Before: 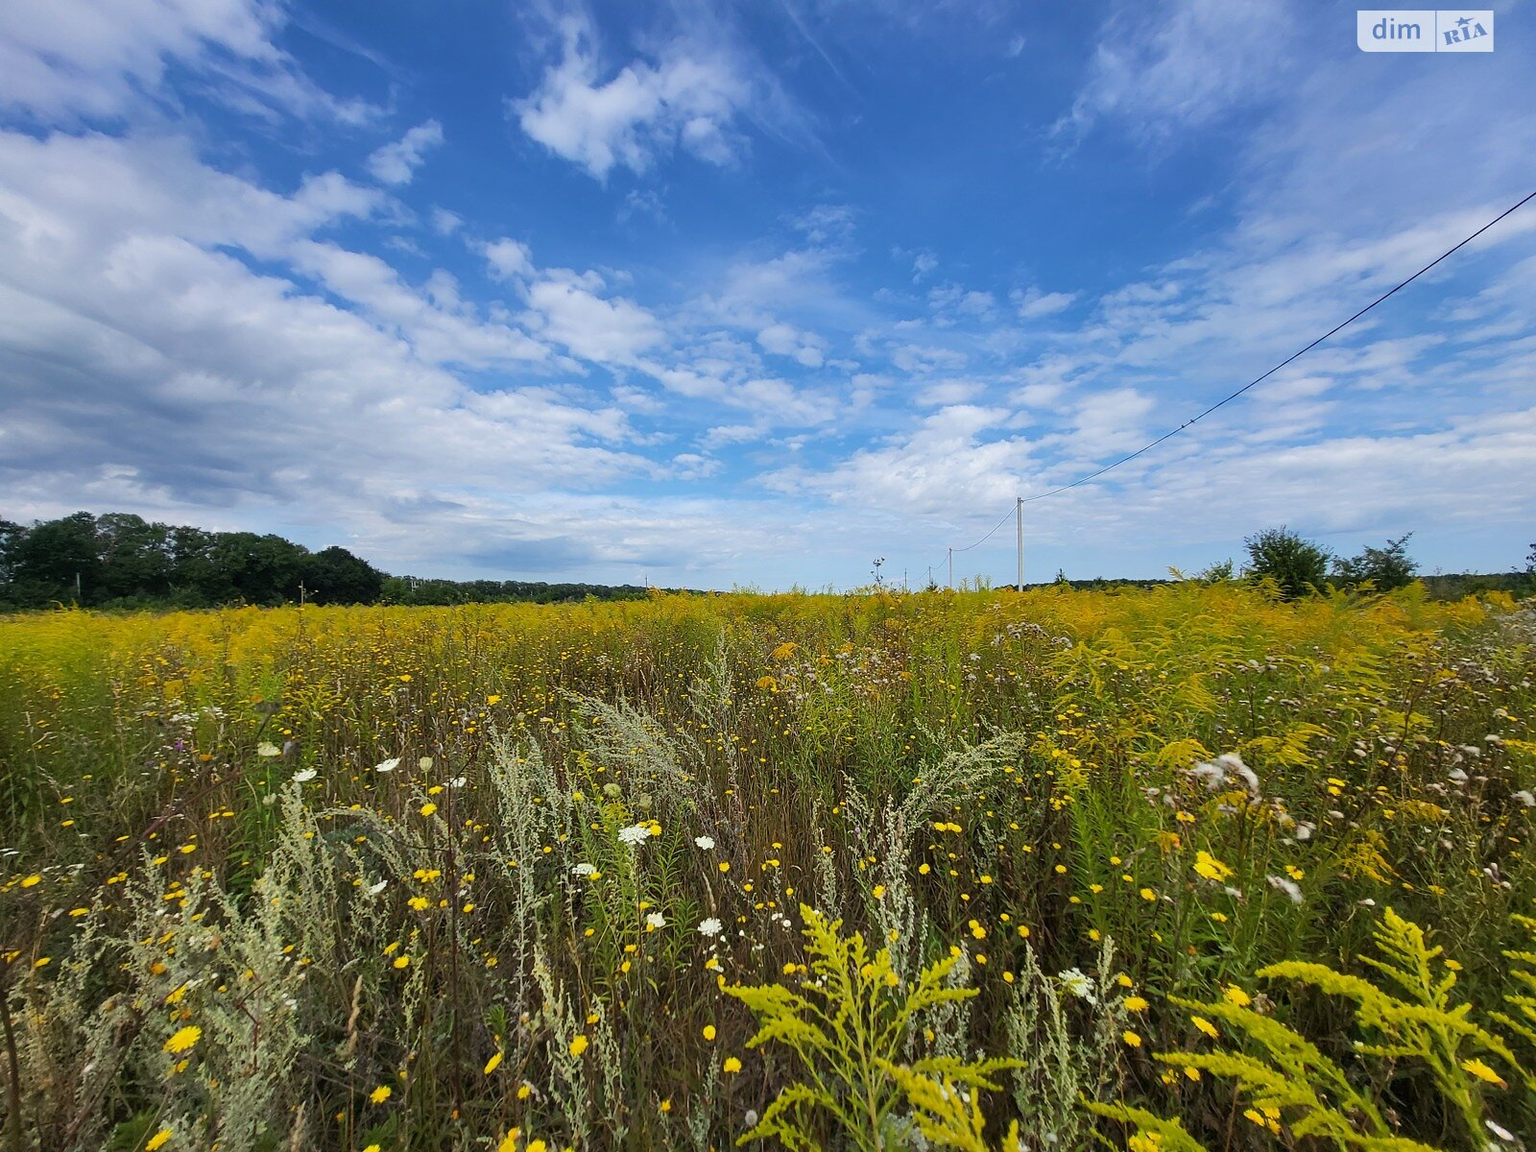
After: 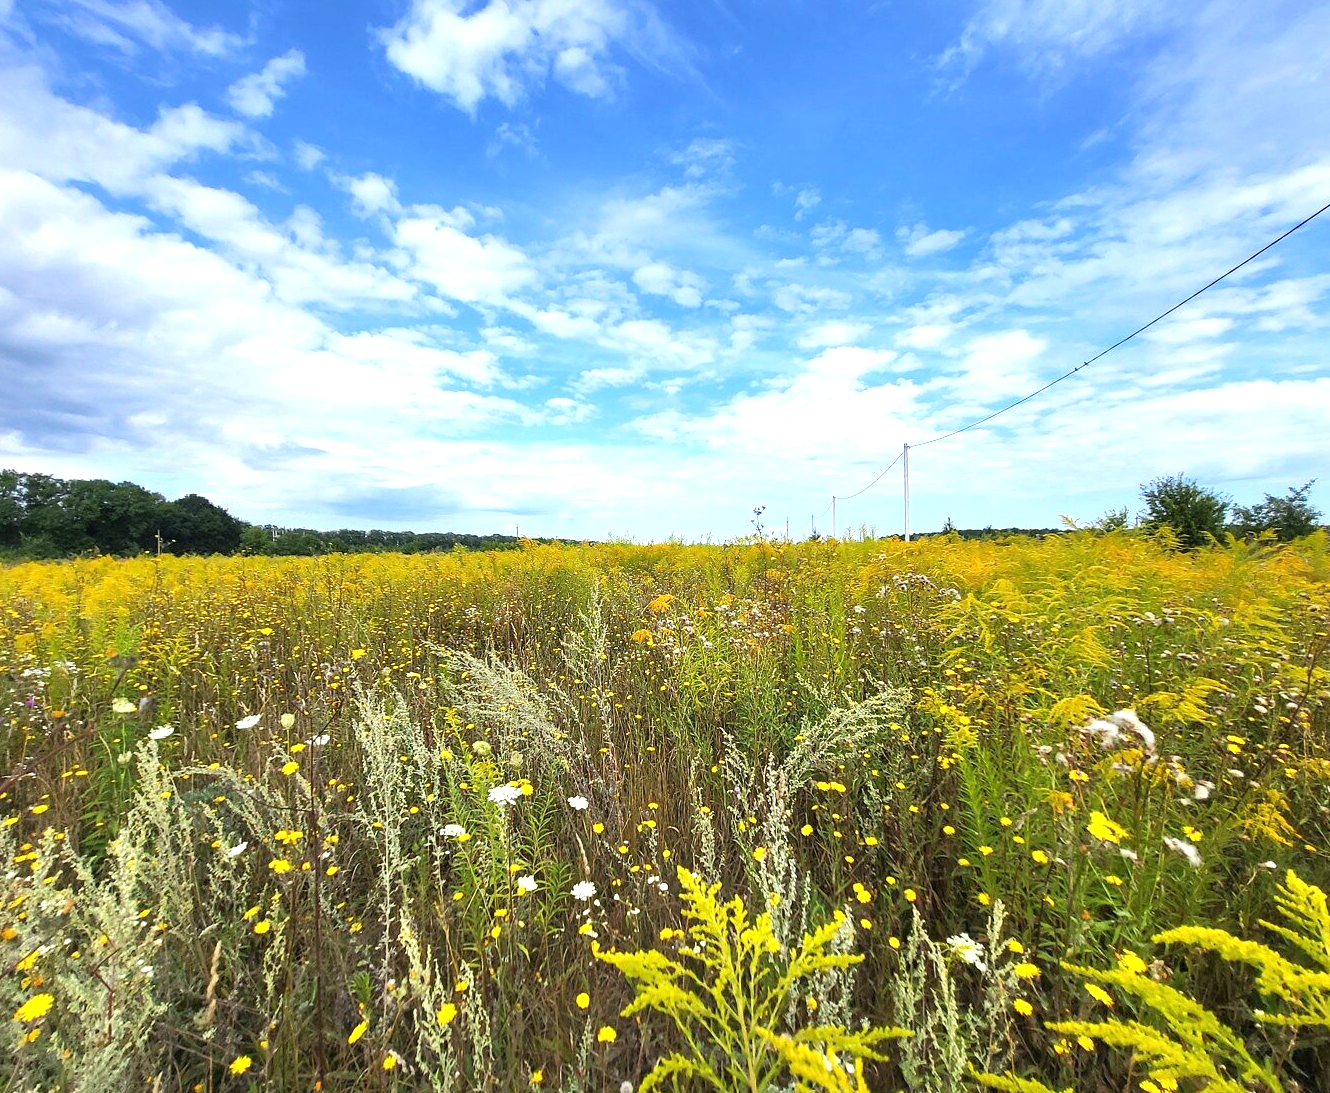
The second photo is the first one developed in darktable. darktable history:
exposure: black level correction 0, exposure 1 EV, compensate exposure bias true, compensate highlight preservation false
crop: left 9.793%, top 6.276%, right 7.036%, bottom 2.621%
